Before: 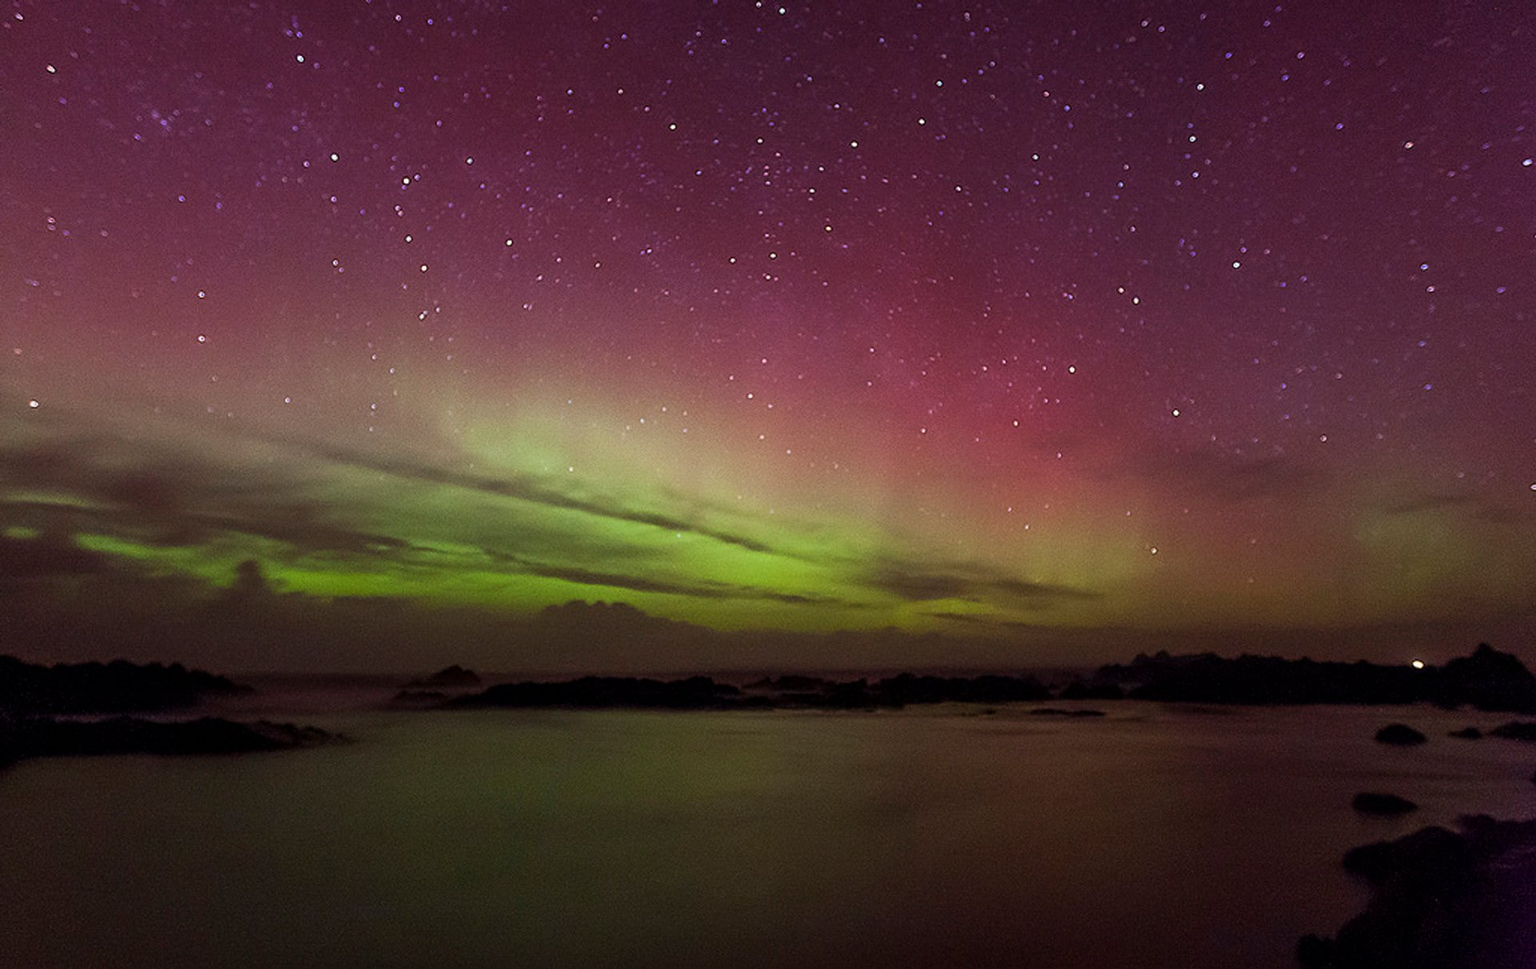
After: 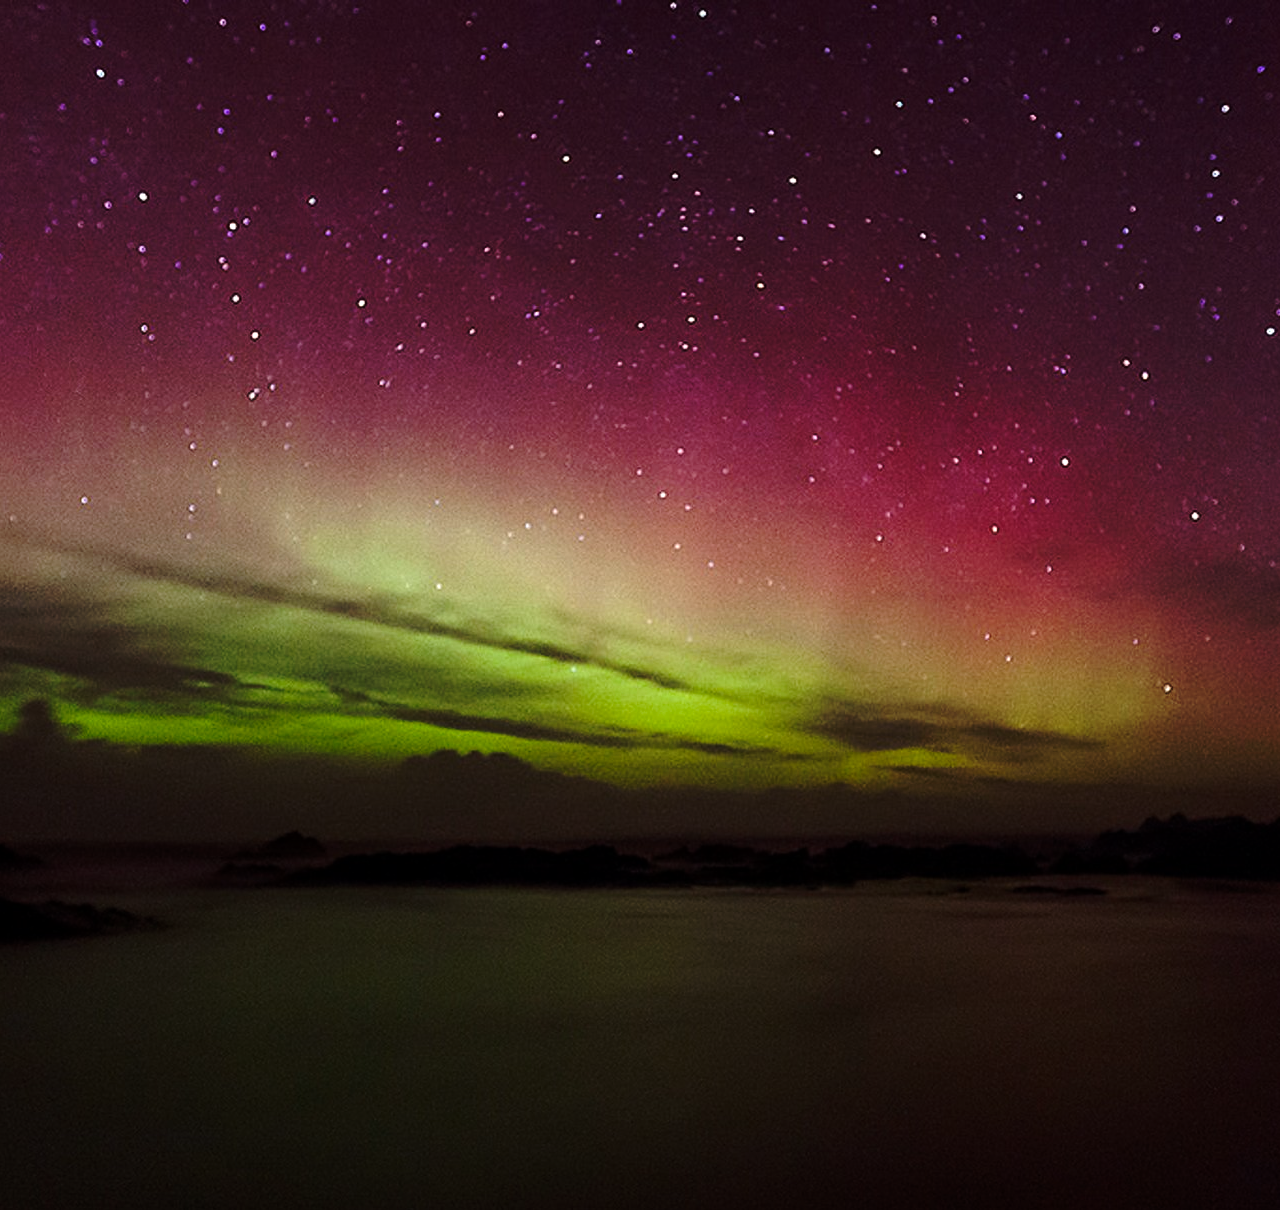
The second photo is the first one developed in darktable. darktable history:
crop and rotate: left 14.362%, right 18.946%
base curve: curves: ch0 [(0, 0) (0.073, 0.04) (0.157, 0.139) (0.492, 0.492) (0.758, 0.758) (1, 1)], preserve colors none
tone equalizer: -8 EV -0.393 EV, -7 EV -0.405 EV, -6 EV -0.37 EV, -5 EV -0.229 EV, -3 EV 0.191 EV, -2 EV 0.326 EV, -1 EV 0.408 EV, +0 EV 0.391 EV, edges refinement/feathering 500, mask exposure compensation -1.57 EV, preserve details no
